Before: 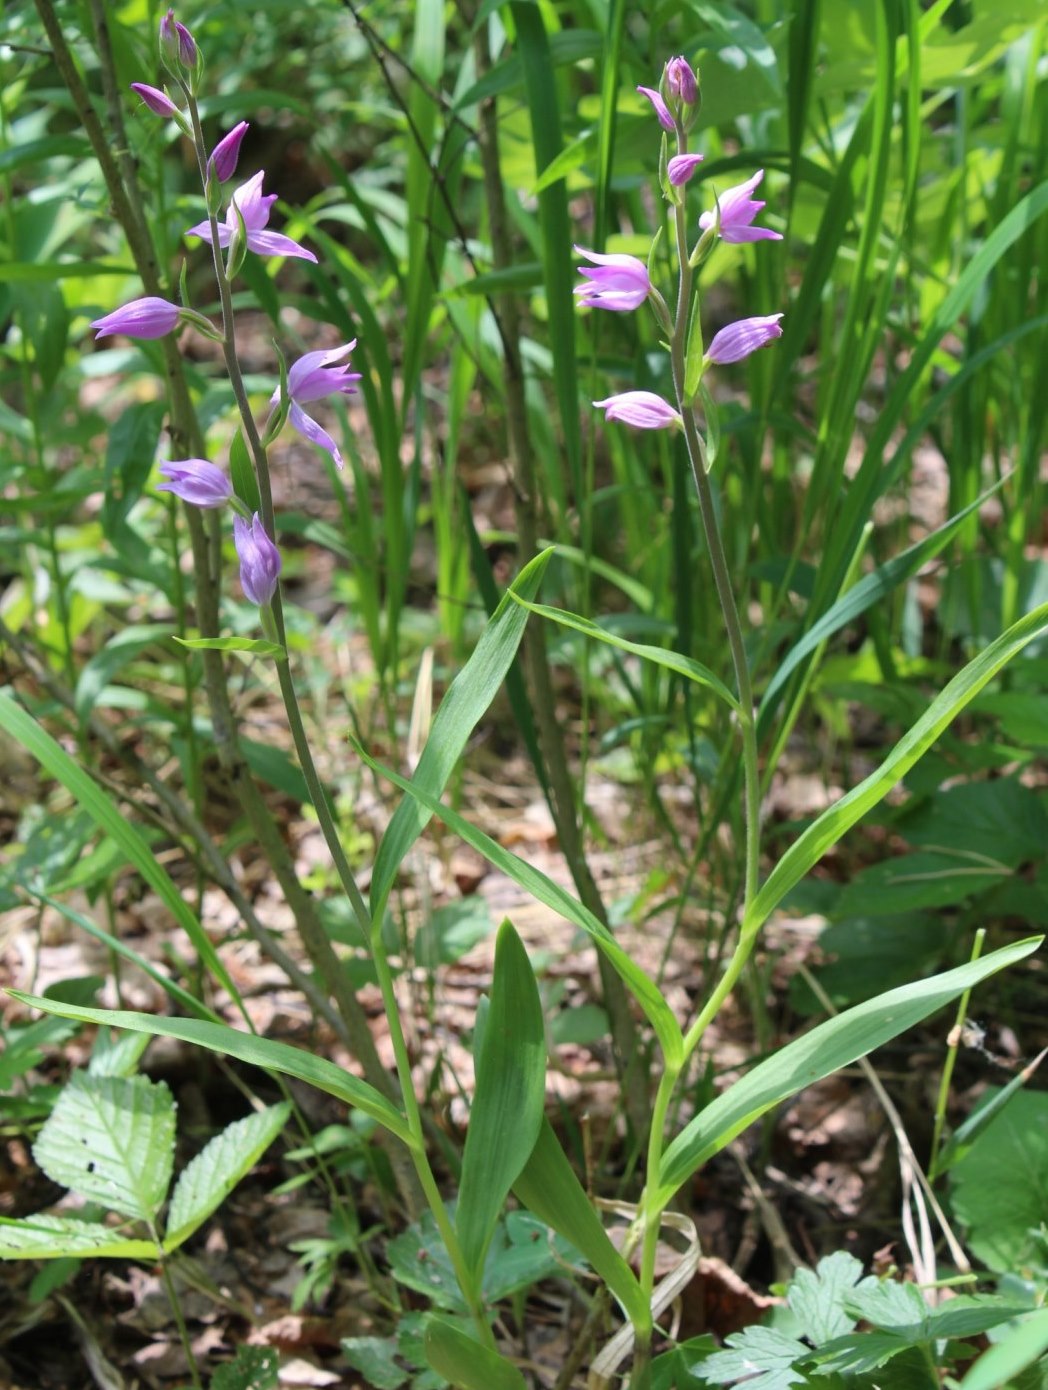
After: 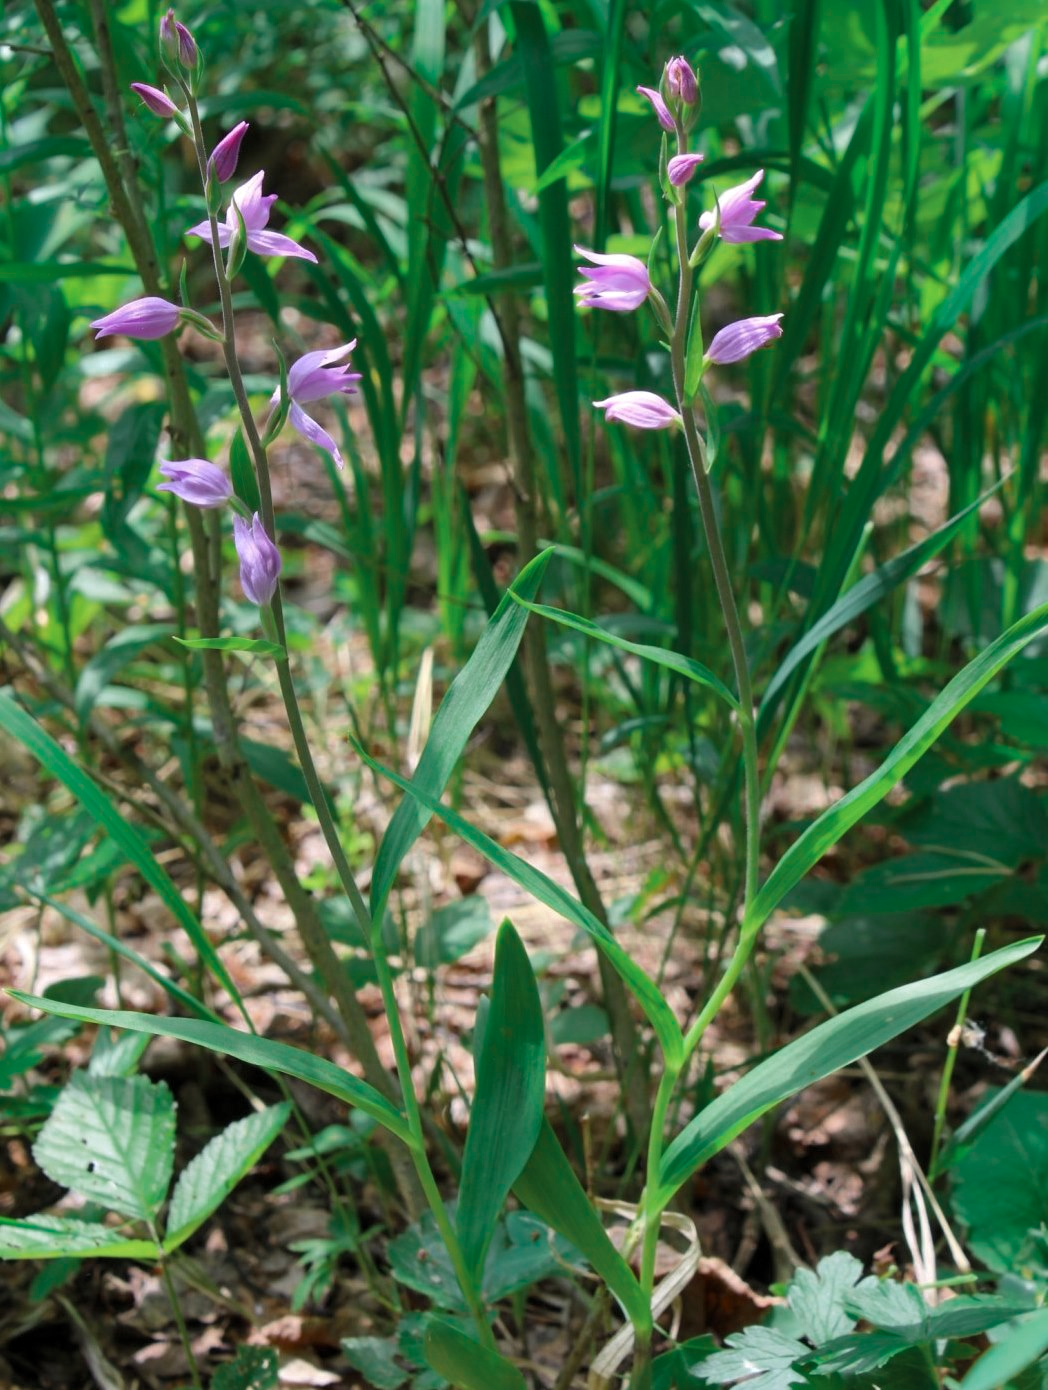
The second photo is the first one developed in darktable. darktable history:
shadows and highlights: shadows -21.3, highlights 100, soften with gaussian
color balance rgb: perceptual saturation grading › global saturation 25%, global vibrance 20%
color zones: curves: ch0 [(0, 0.5) (0.125, 0.4) (0.25, 0.5) (0.375, 0.4) (0.5, 0.4) (0.625, 0.6) (0.75, 0.6) (0.875, 0.5)]; ch1 [(0, 0.35) (0.125, 0.45) (0.25, 0.35) (0.375, 0.35) (0.5, 0.35) (0.625, 0.35) (0.75, 0.45) (0.875, 0.35)]; ch2 [(0, 0.6) (0.125, 0.5) (0.25, 0.5) (0.375, 0.6) (0.5, 0.6) (0.625, 0.5) (0.75, 0.5) (0.875, 0.5)]
levels: mode automatic, black 0.023%, white 99.97%, levels [0.062, 0.494, 0.925]
